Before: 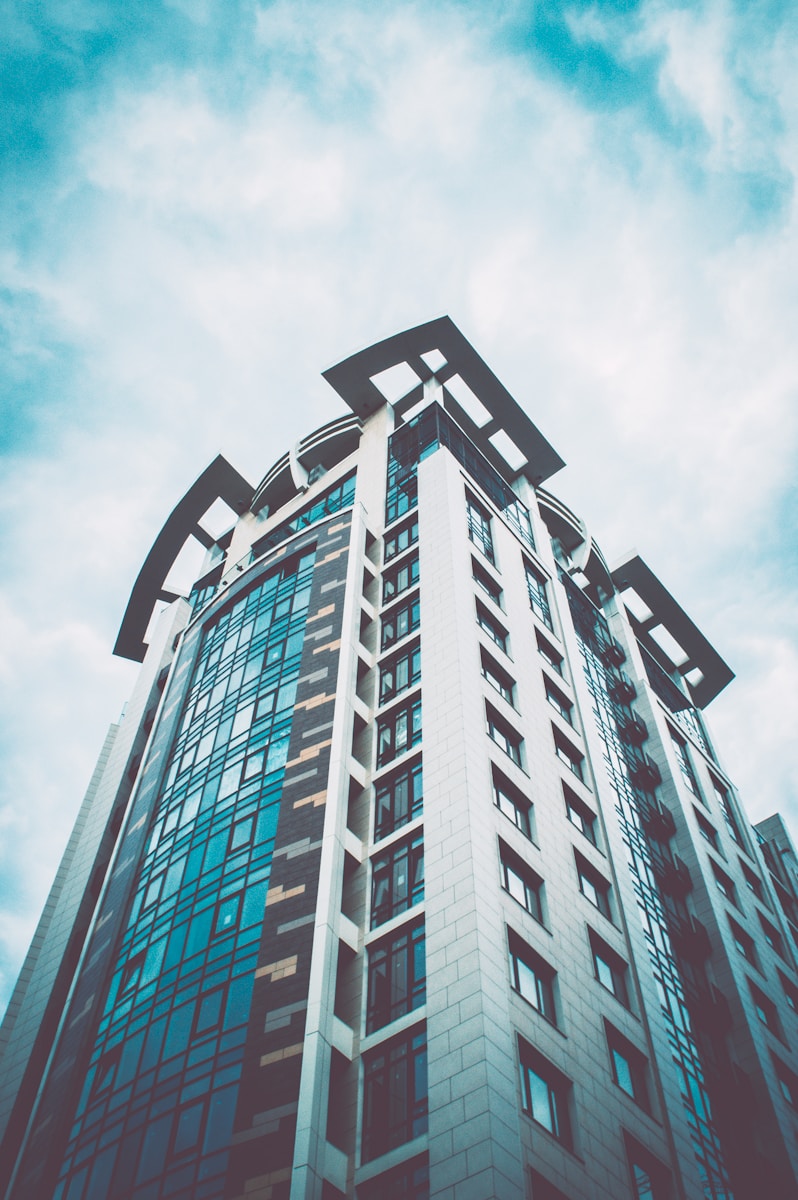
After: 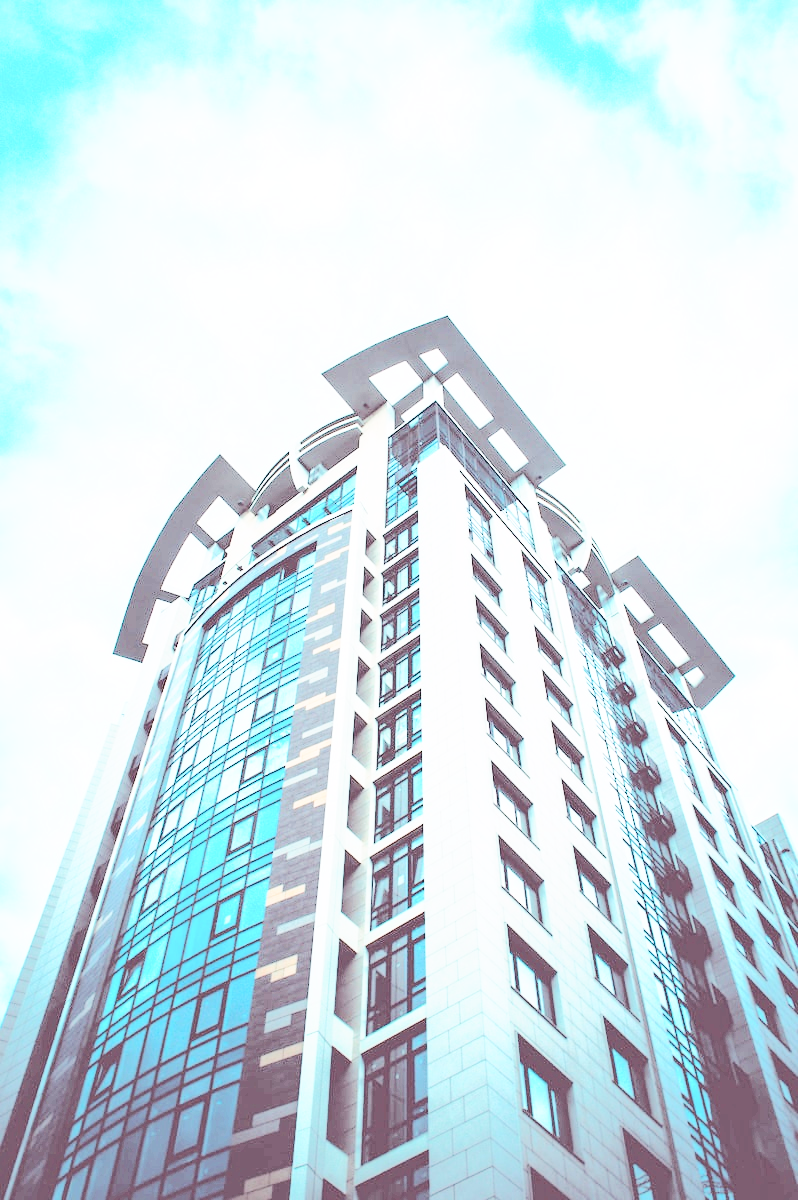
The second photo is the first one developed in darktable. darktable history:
base curve: curves: ch0 [(0, 0) (0.028, 0.03) (0.121, 0.232) (0.46, 0.748) (0.859, 0.968) (1, 1)], preserve colors none
exposure: exposure 0.203 EV, compensate highlight preservation false
color correction: highlights b* 0.045
tone curve: curves: ch0 [(0, 0) (0.086, 0.006) (0.148, 0.021) (0.245, 0.105) (0.374, 0.401) (0.444, 0.631) (0.778, 0.915) (1, 1)], color space Lab, independent channels, preserve colors none
